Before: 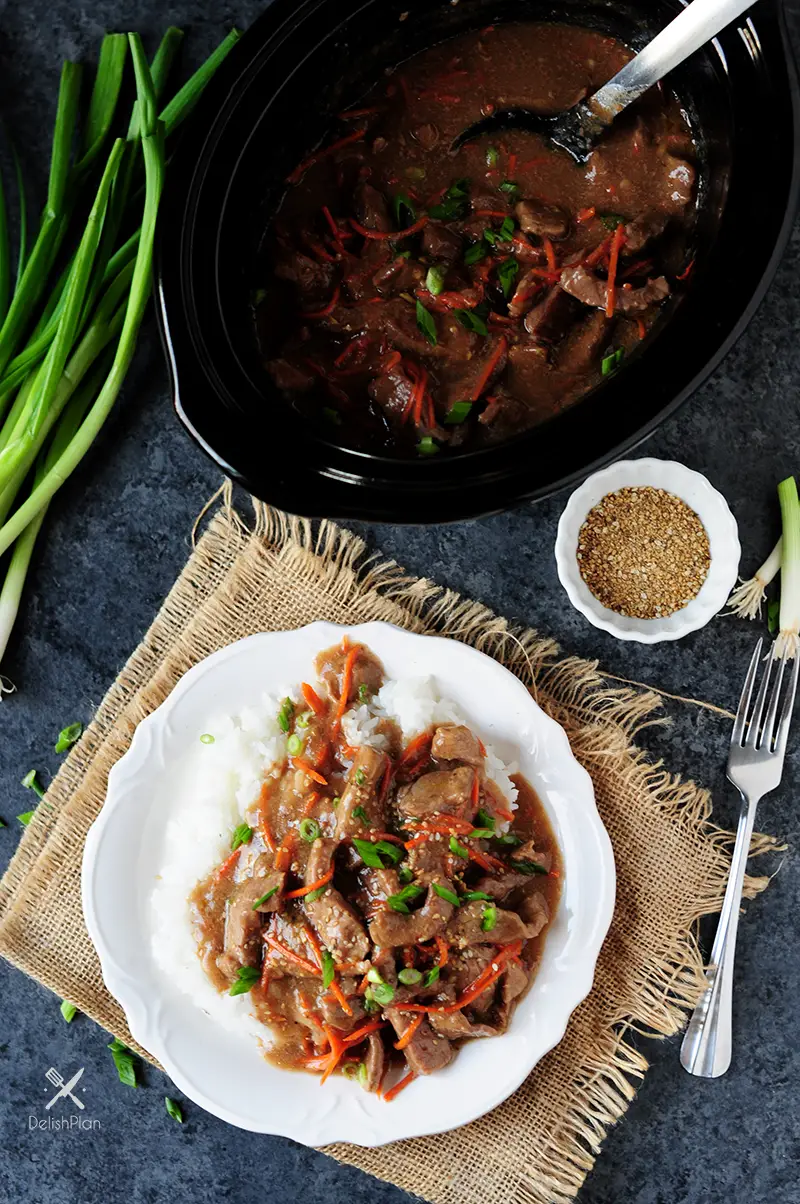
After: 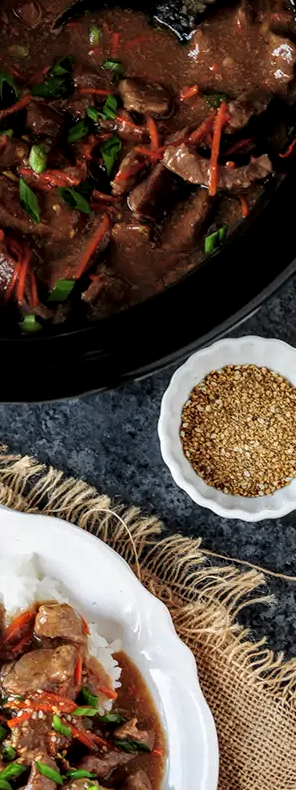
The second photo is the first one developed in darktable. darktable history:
local contrast: highlights 62%, detail 143%, midtone range 0.426
crop and rotate: left 49.722%, top 10.138%, right 13.257%, bottom 24.21%
